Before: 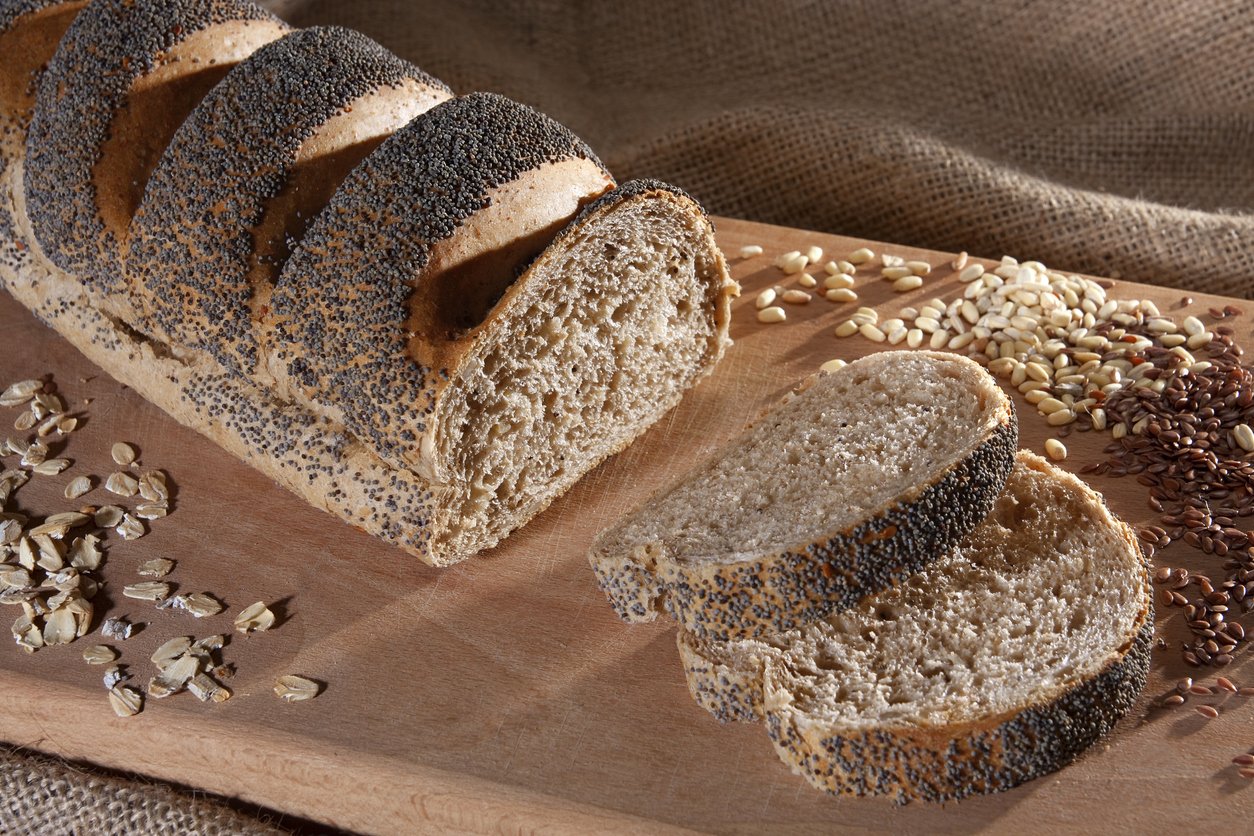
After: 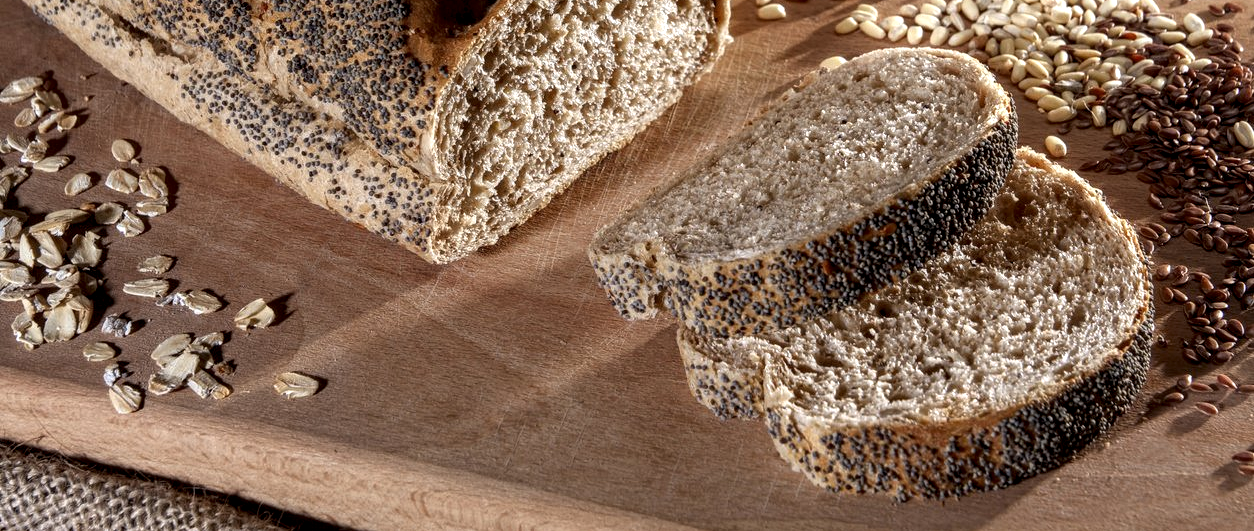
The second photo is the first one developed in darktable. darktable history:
local contrast: detail 160%
crop and rotate: top 36.435%
